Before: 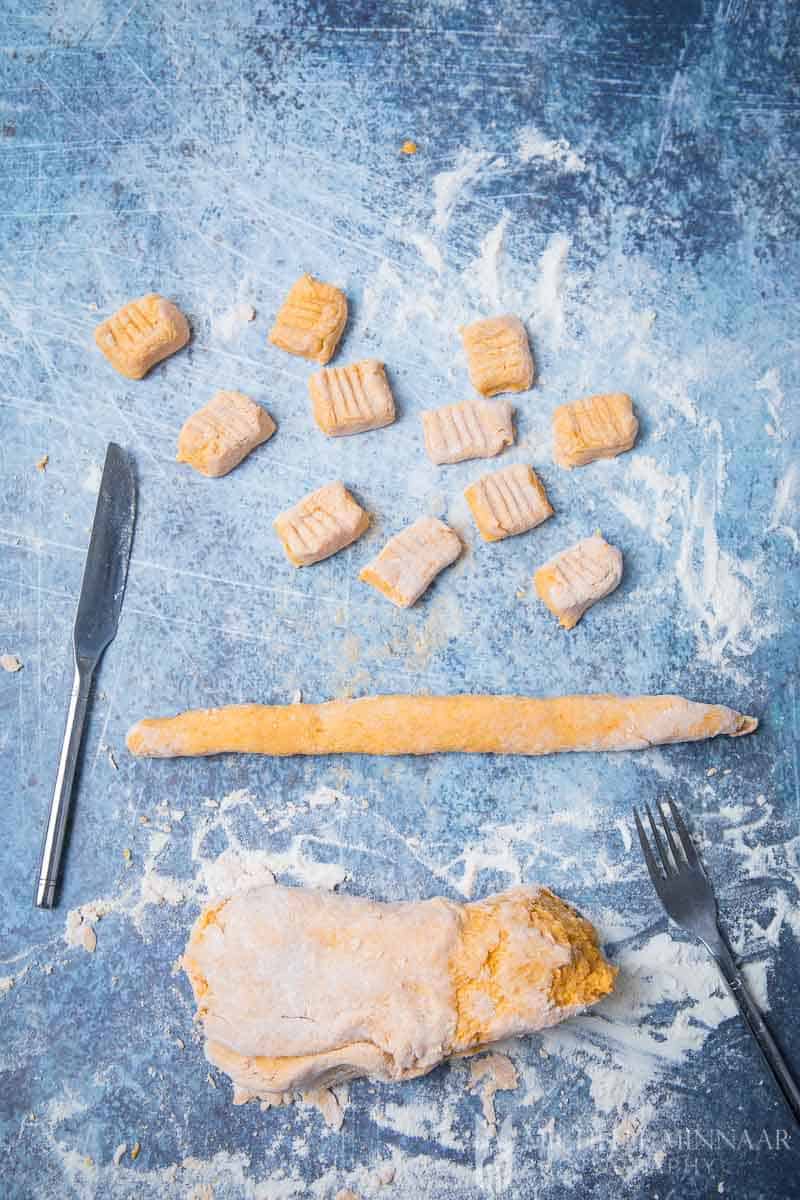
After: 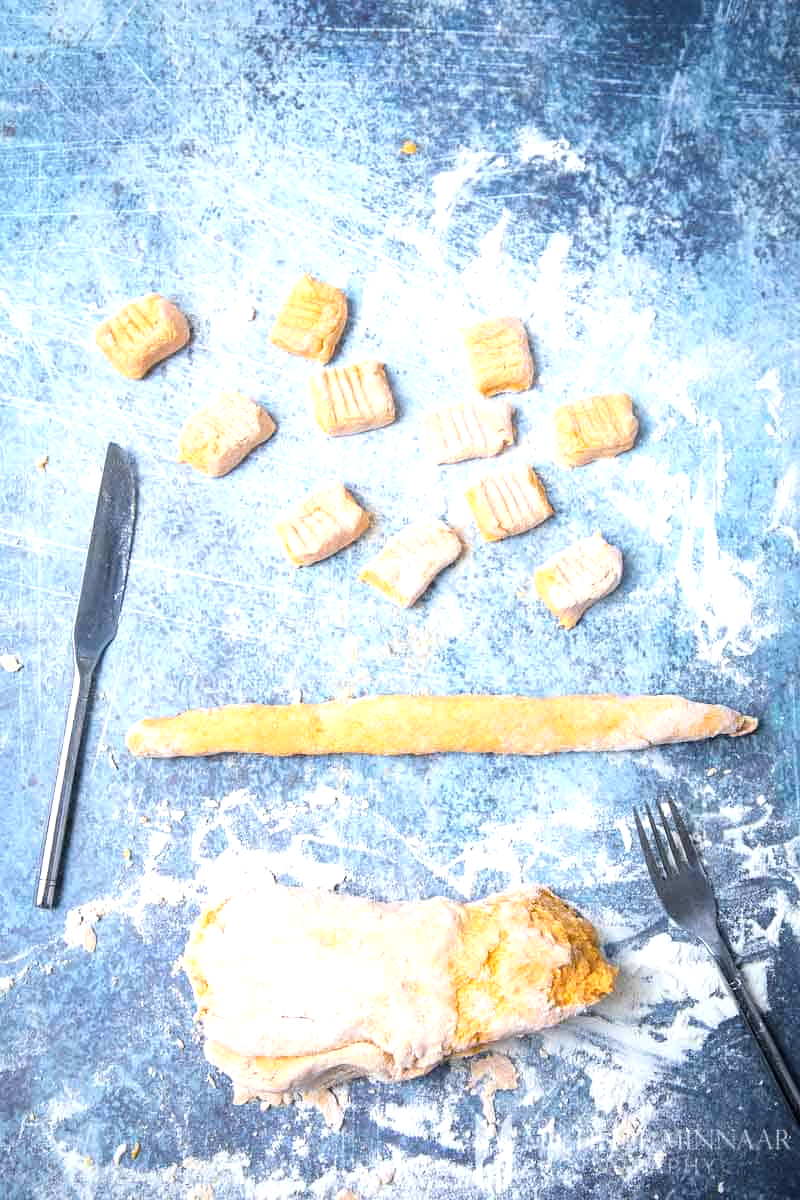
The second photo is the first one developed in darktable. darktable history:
tone equalizer: -8 EV -0.723 EV, -7 EV -0.7 EV, -6 EV -0.563 EV, -5 EV -0.367 EV, -3 EV 0.379 EV, -2 EV 0.6 EV, -1 EV 0.683 EV, +0 EV 0.745 EV, mask exposure compensation -0.503 EV
